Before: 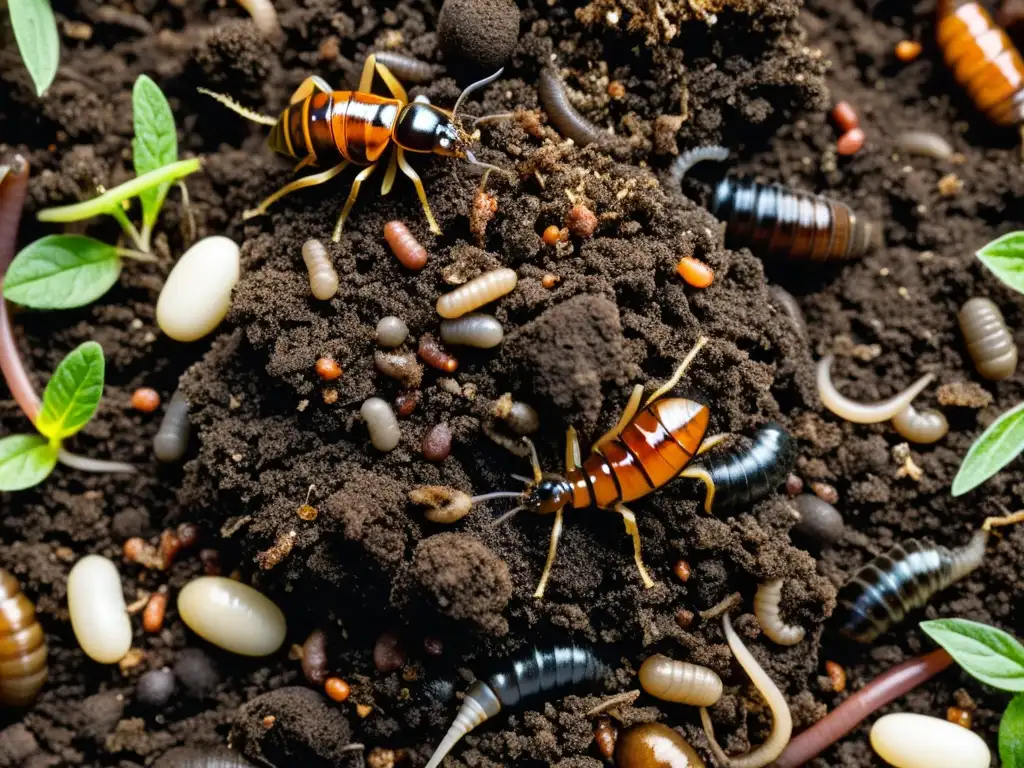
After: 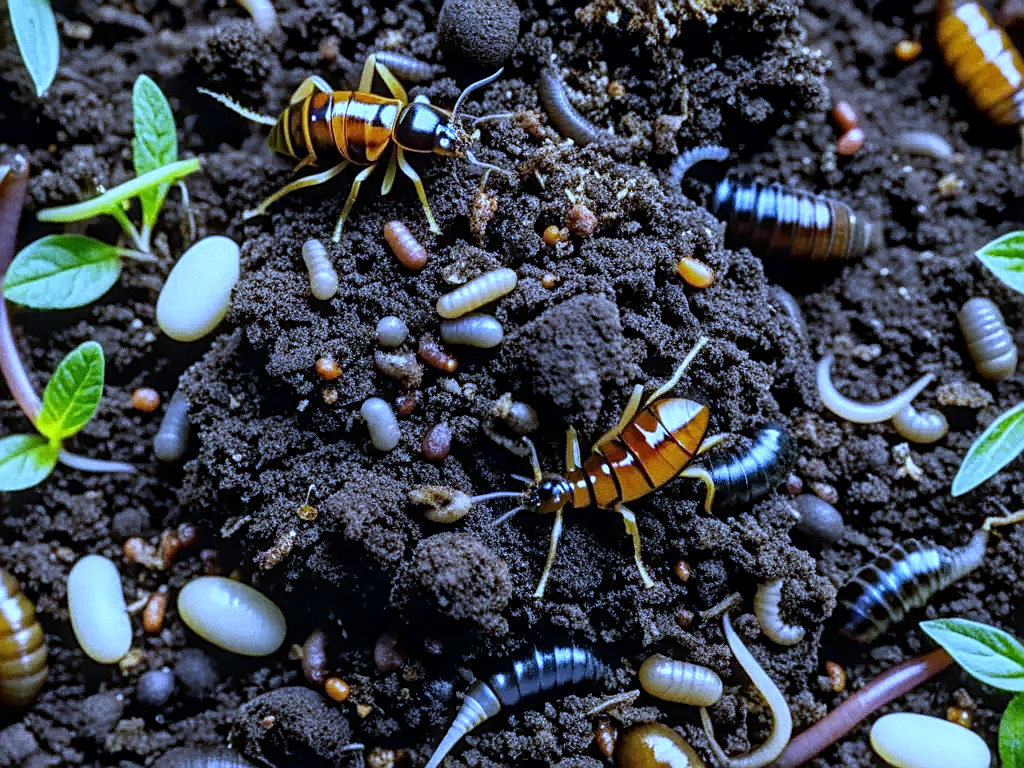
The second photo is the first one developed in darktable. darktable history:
white balance: red 0.766, blue 1.537
grain: coarseness 0.09 ISO
sharpen: on, module defaults
local contrast: on, module defaults
